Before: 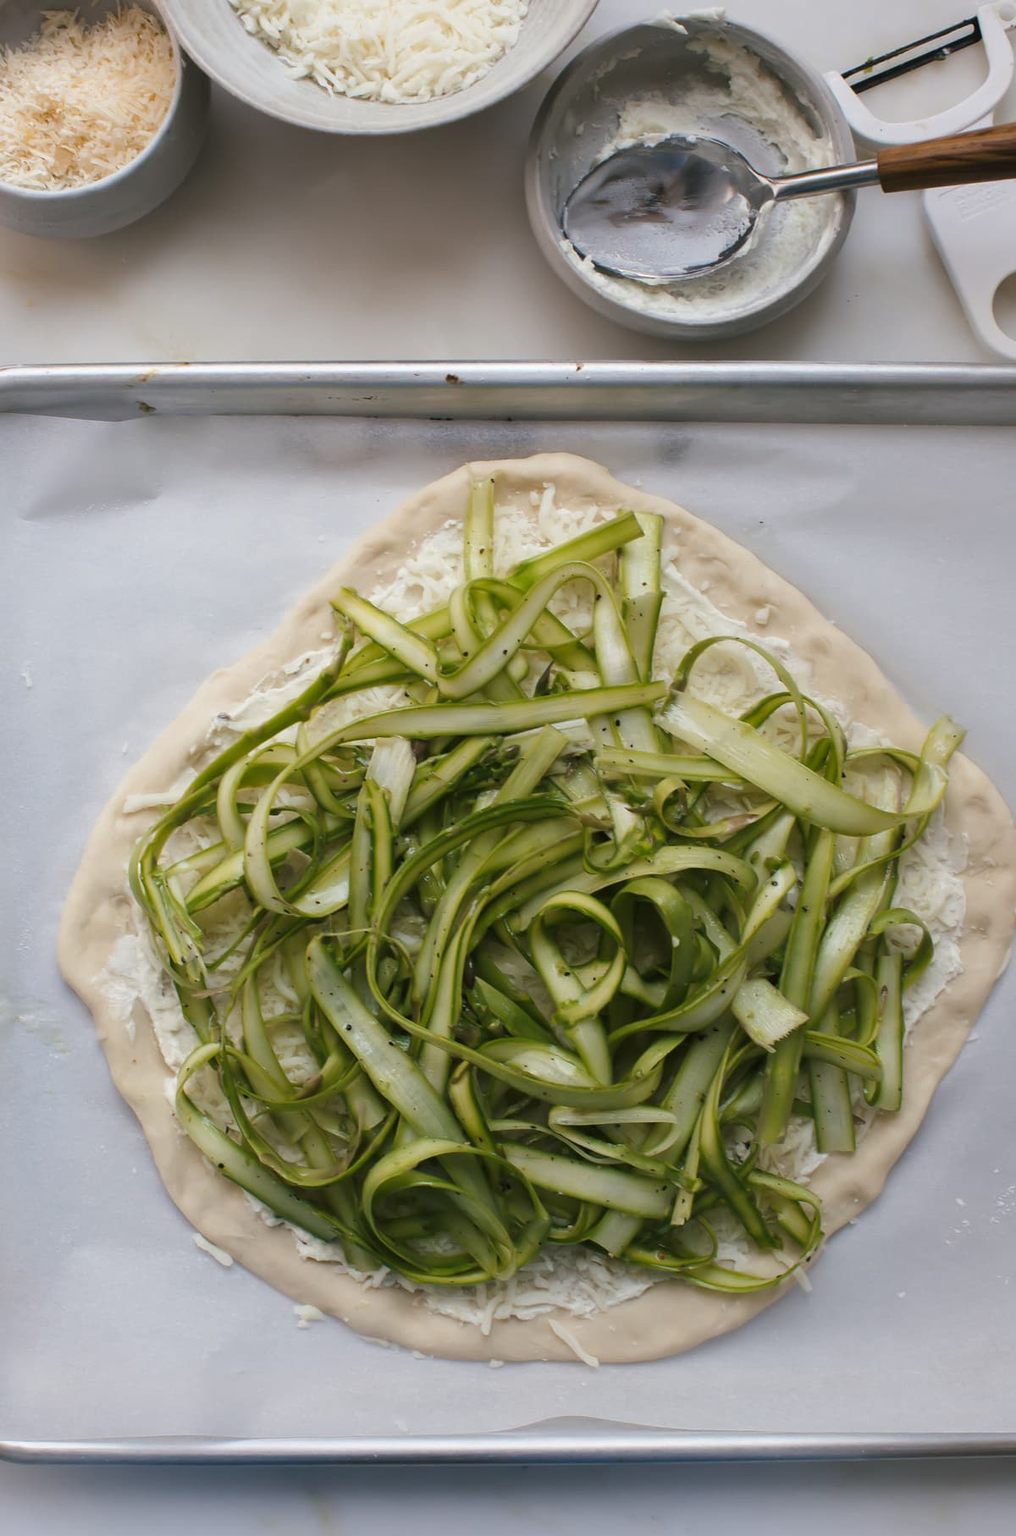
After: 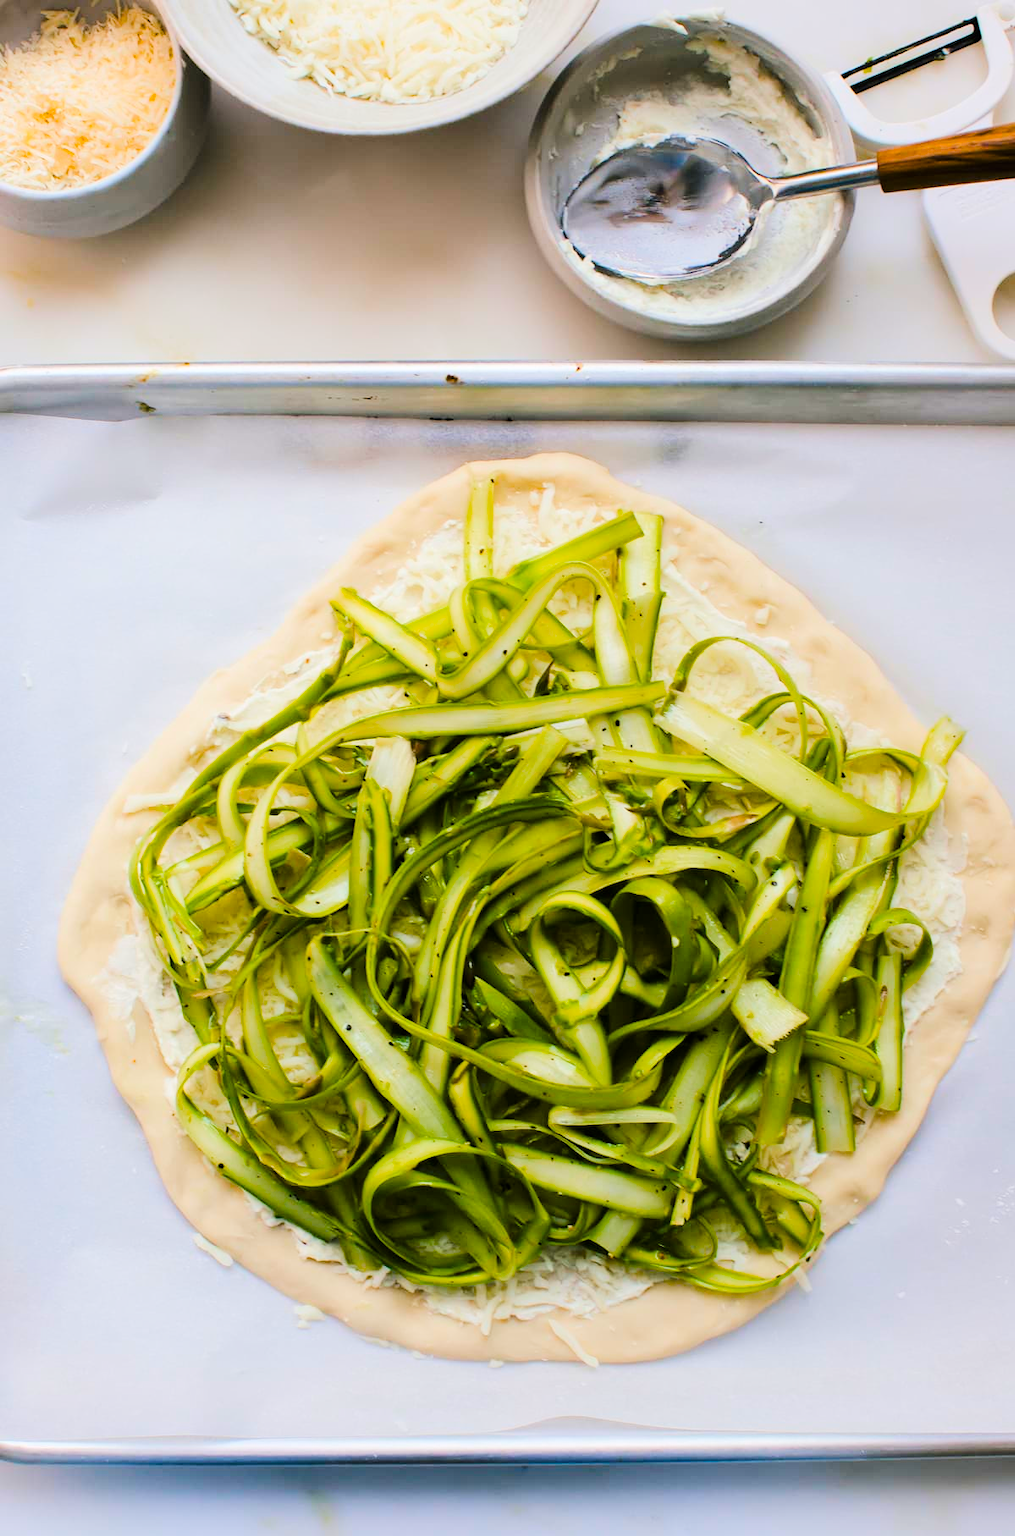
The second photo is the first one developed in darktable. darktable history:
tone curve: curves: ch0 [(0, 0) (0.004, 0) (0.133, 0.071) (0.341, 0.453) (0.839, 0.922) (1, 1)], color space Lab, linked channels, preserve colors none
color balance rgb: linear chroma grading › global chroma 18.9%, perceptual saturation grading › global saturation 20%, perceptual saturation grading › highlights -25%, perceptual saturation grading › shadows 50%, global vibrance 18.93%
